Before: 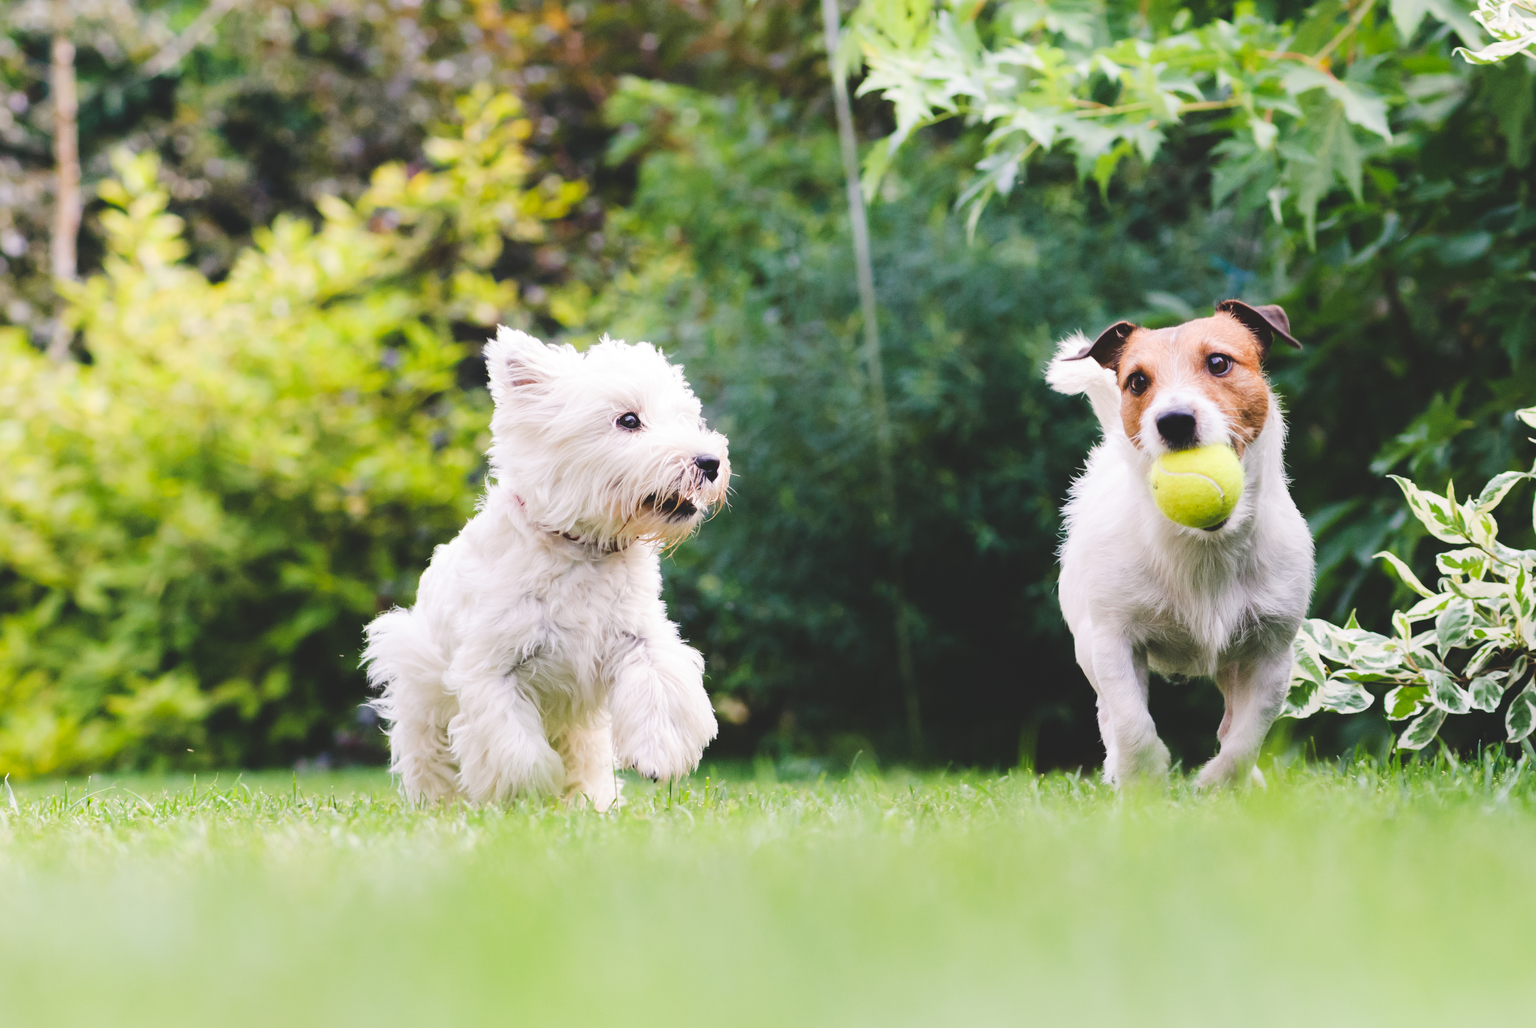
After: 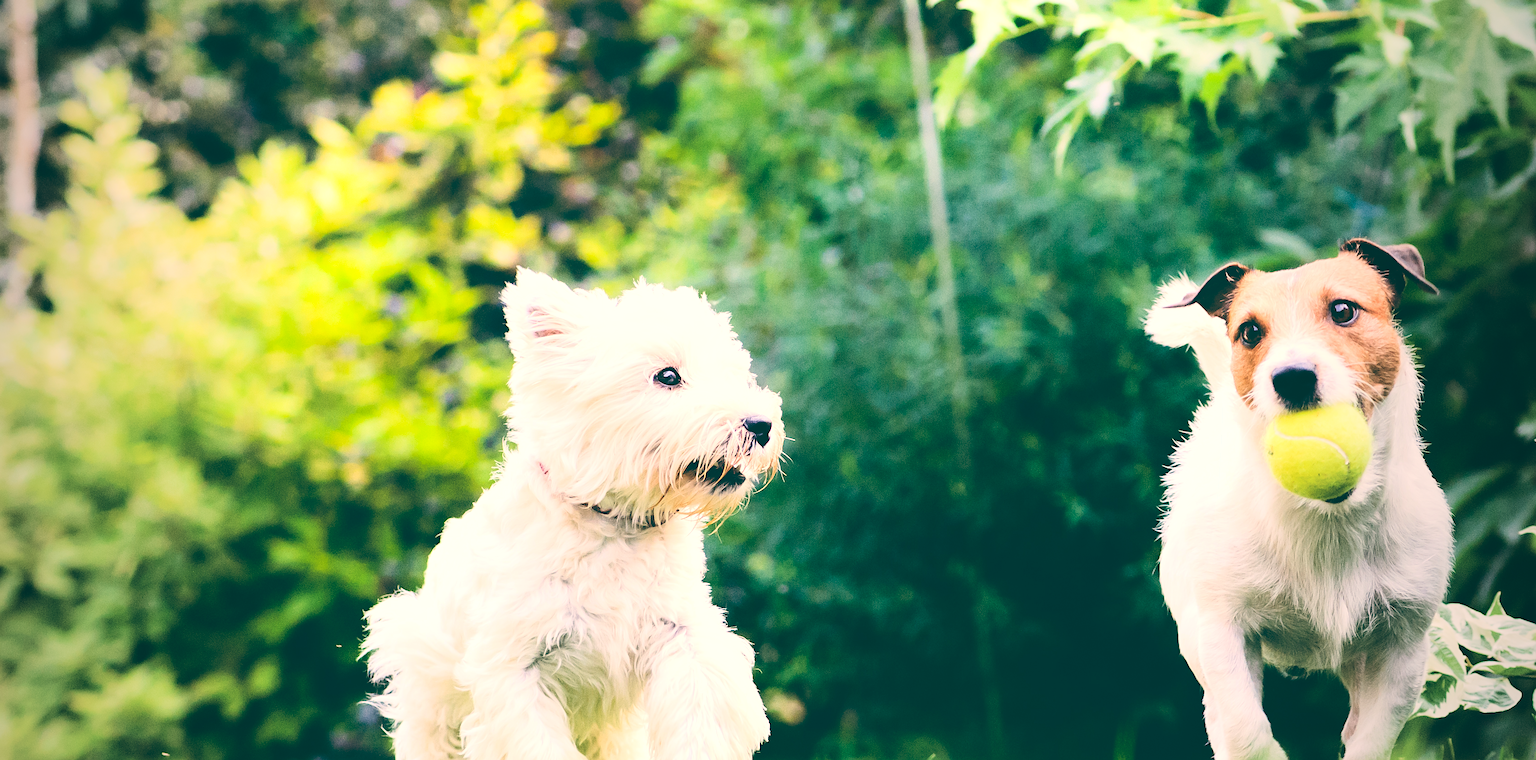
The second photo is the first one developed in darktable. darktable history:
sharpen: on, module defaults
color balance: lift [1.005, 0.99, 1.007, 1.01], gamma [1, 0.979, 1.011, 1.021], gain [0.923, 1.098, 1.025, 0.902], input saturation 90.45%, contrast 7.73%, output saturation 105.91%
contrast brightness saturation: contrast 0.2, brightness 0.16, saturation 0.22
exposure: black level correction 0.001, exposure 0.3 EV, compensate highlight preservation false
vignetting: fall-off start 97%, fall-off radius 100%, width/height ratio 0.609, unbound false
crop: left 3.015%, top 8.969%, right 9.647%, bottom 26.457%
